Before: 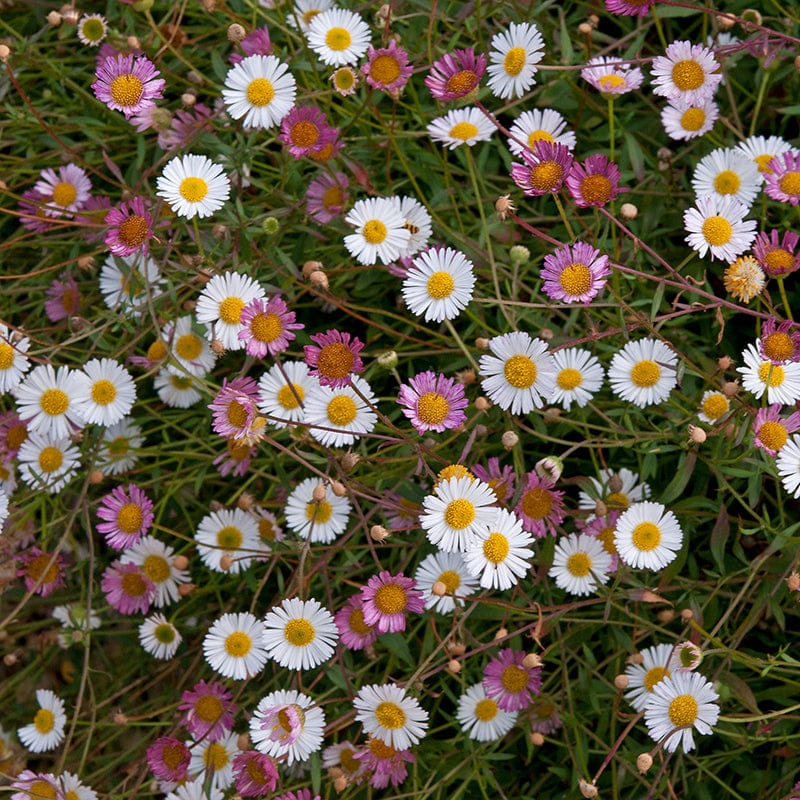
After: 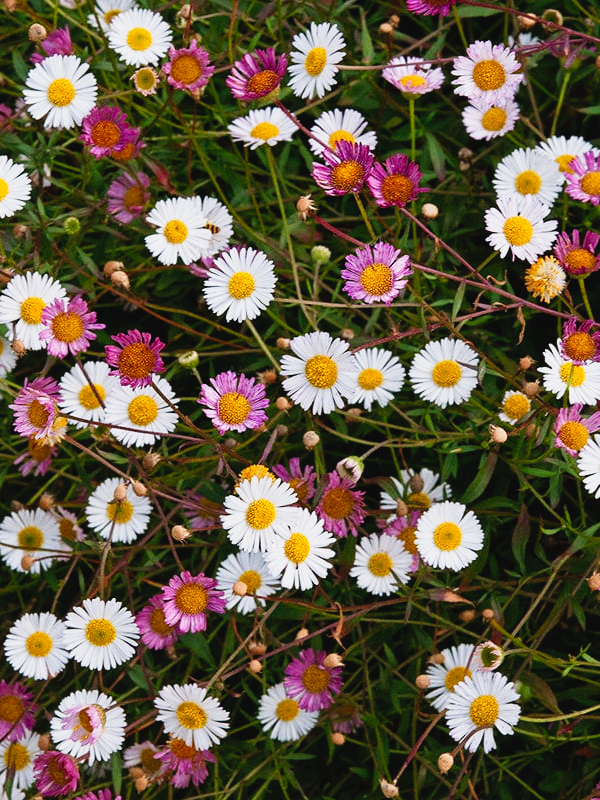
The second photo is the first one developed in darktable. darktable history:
crop and rotate: left 24.969%
tone curve: curves: ch0 [(0, 0.031) (0.139, 0.084) (0.311, 0.278) (0.495, 0.544) (0.718, 0.816) (0.841, 0.909) (1, 0.967)]; ch1 [(0, 0) (0.272, 0.249) (0.388, 0.385) (0.469, 0.456) (0.495, 0.497) (0.538, 0.545) (0.578, 0.595) (0.707, 0.778) (1, 1)]; ch2 [(0, 0) (0.125, 0.089) (0.353, 0.329) (0.443, 0.408) (0.502, 0.499) (0.557, 0.531) (0.608, 0.631) (1, 1)], preserve colors none
